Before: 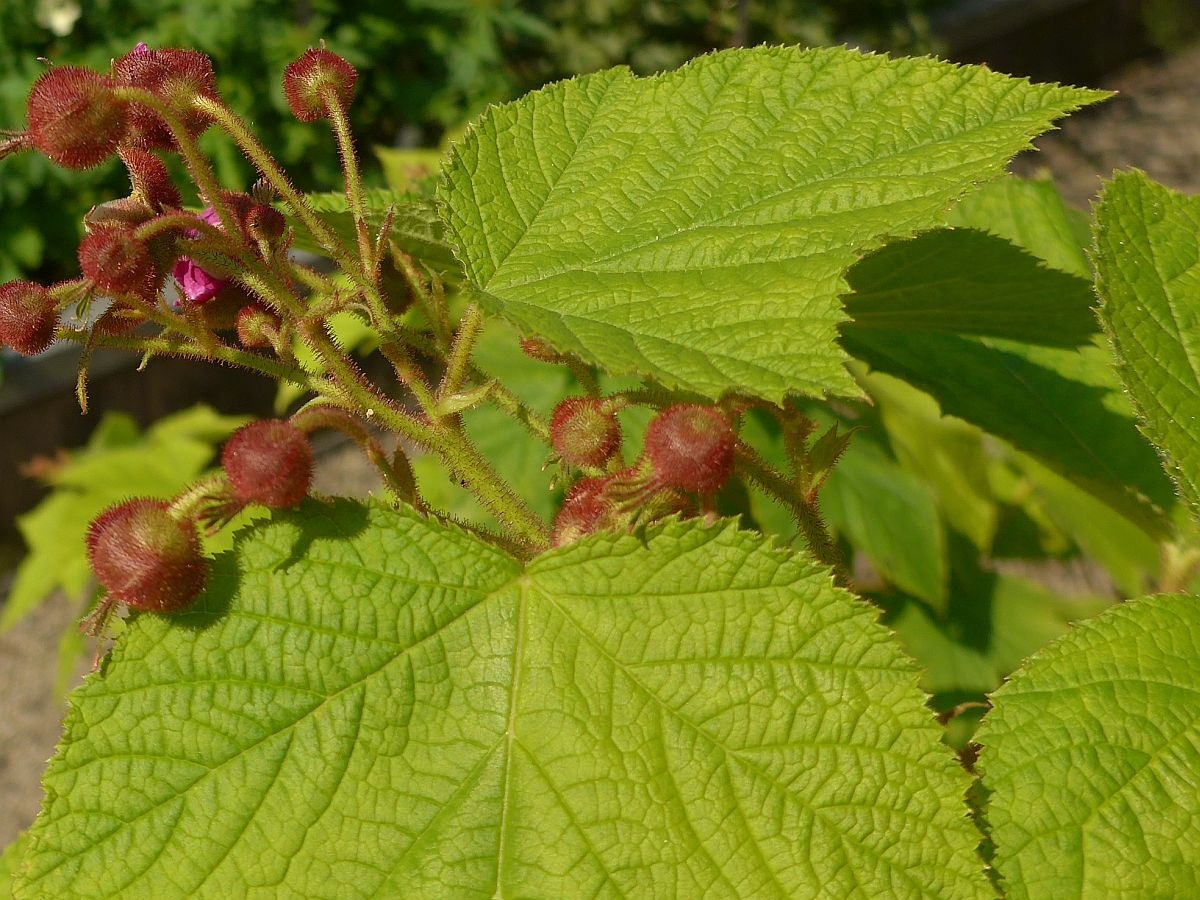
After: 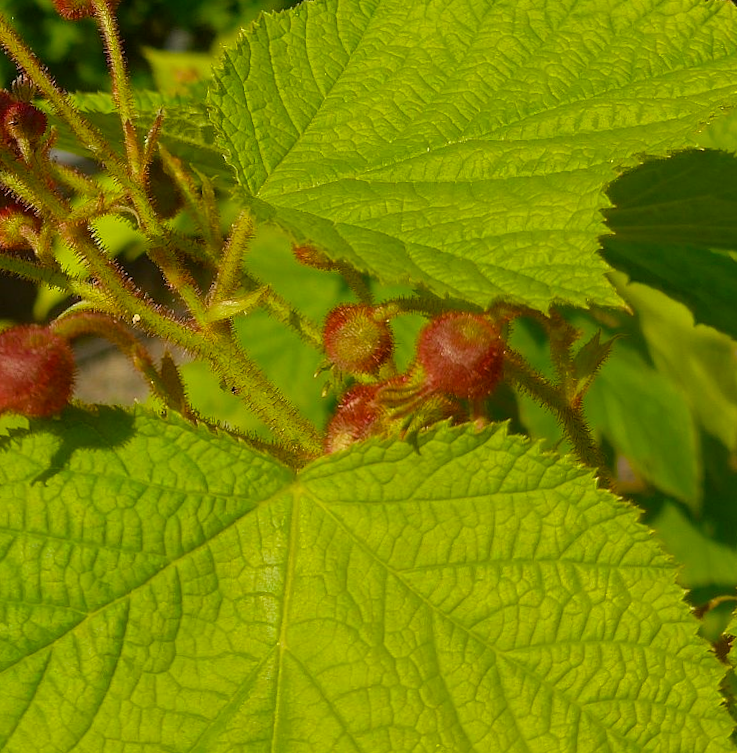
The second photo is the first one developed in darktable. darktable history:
rotate and perspective: rotation -0.013°, lens shift (vertical) -0.027, lens shift (horizontal) 0.178, crop left 0.016, crop right 0.989, crop top 0.082, crop bottom 0.918
crop and rotate: left 22.918%, top 5.629%, right 14.711%, bottom 2.247%
color balance rgb: perceptual saturation grading › global saturation 25%, global vibrance 10%
